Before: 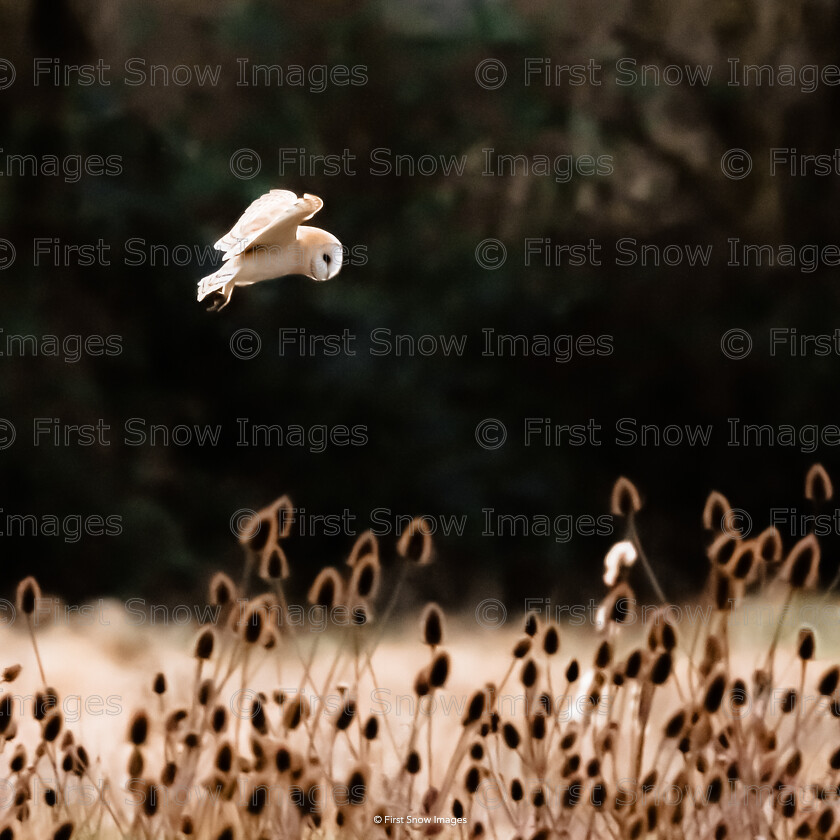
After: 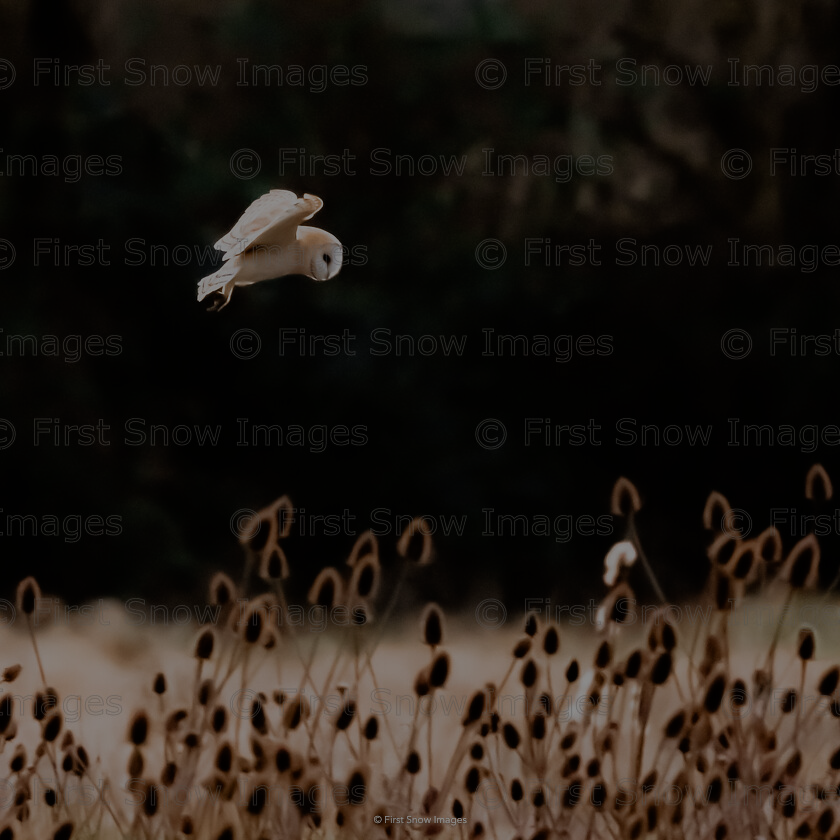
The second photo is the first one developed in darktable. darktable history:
exposure: exposure -1.903 EV, compensate exposure bias true, compensate highlight preservation false
